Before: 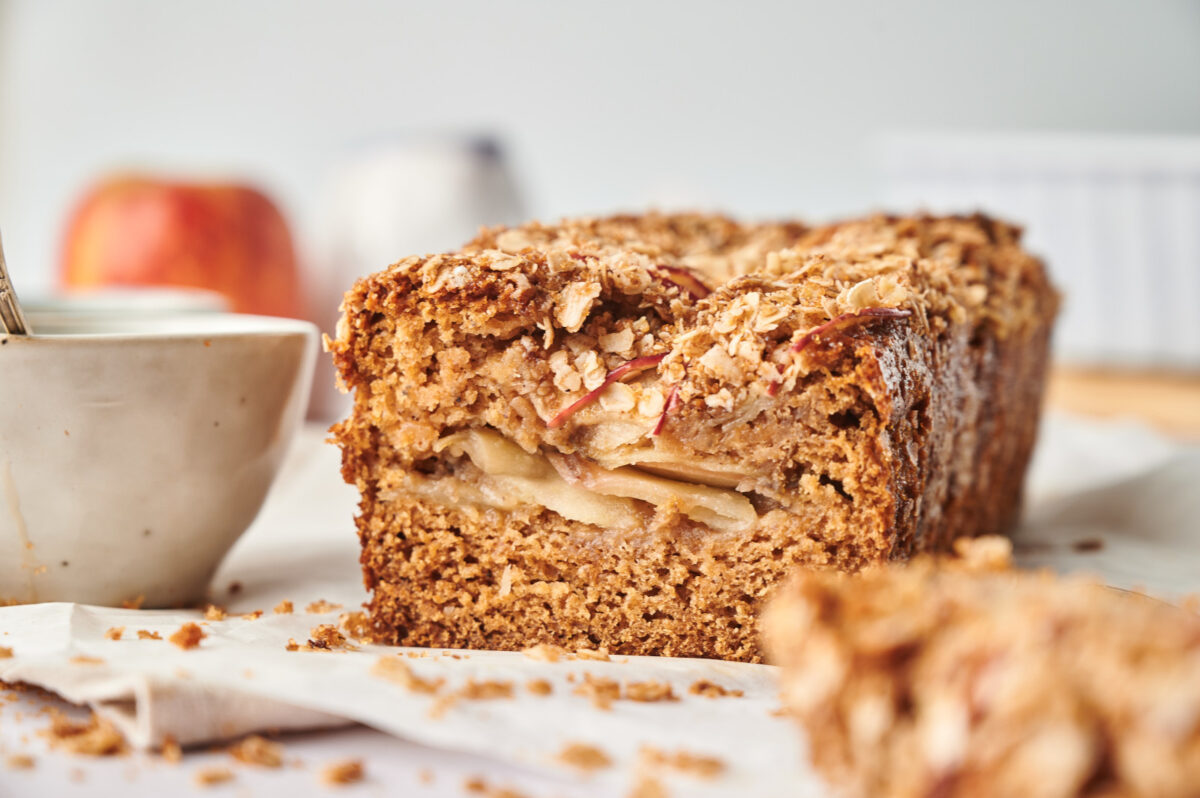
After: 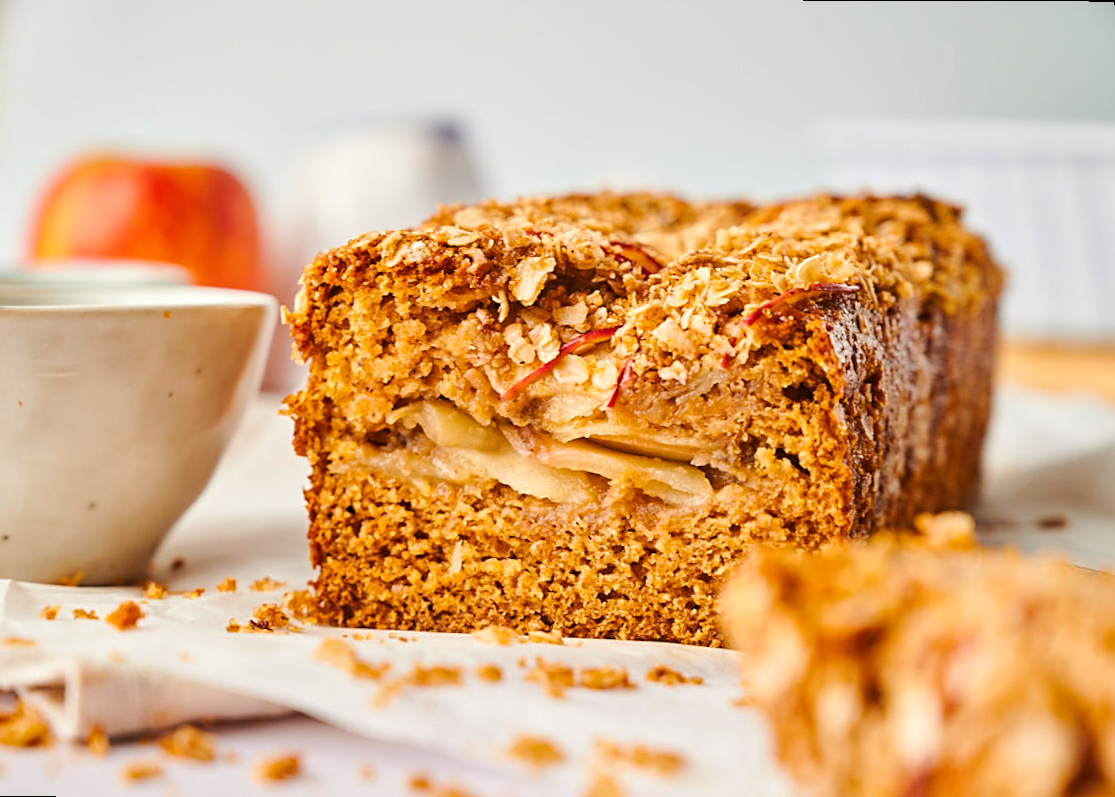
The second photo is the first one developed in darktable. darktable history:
sharpen: on, module defaults
rotate and perspective: rotation 0.215°, lens shift (vertical) -0.139, crop left 0.069, crop right 0.939, crop top 0.002, crop bottom 0.996
color balance rgb: perceptual saturation grading › global saturation 25%, perceptual brilliance grading › mid-tones 10%, perceptual brilliance grading › shadows 15%, global vibrance 20%
